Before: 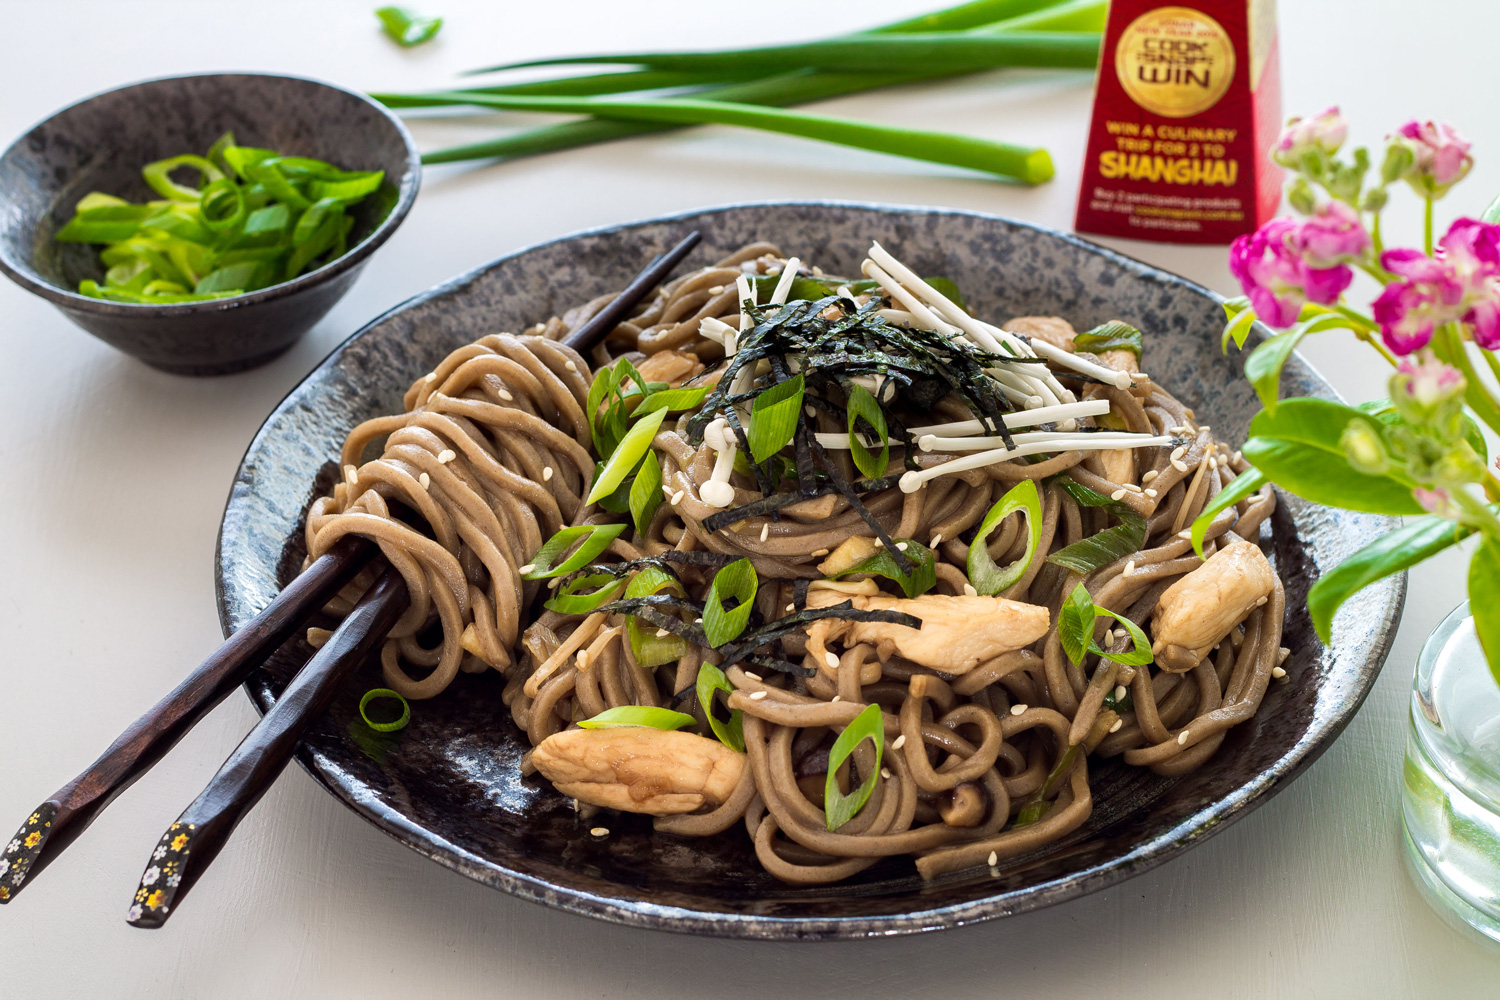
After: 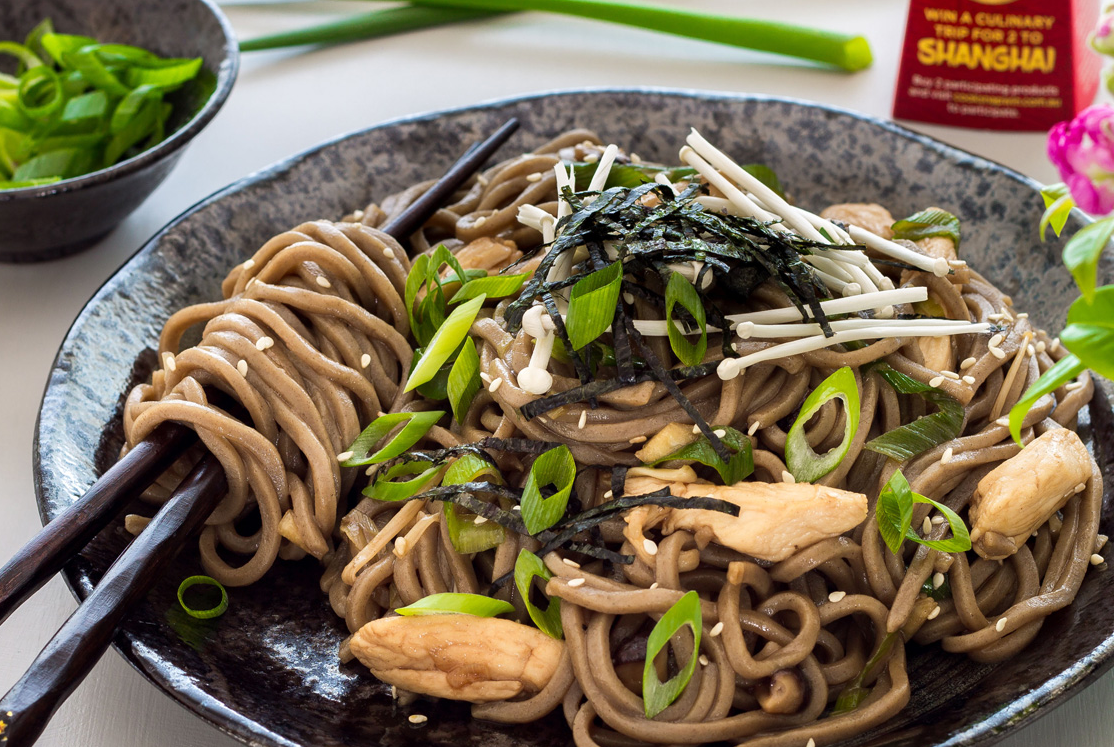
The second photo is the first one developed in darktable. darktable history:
crop and rotate: left 12.145%, top 11.398%, right 13.563%, bottom 13.855%
